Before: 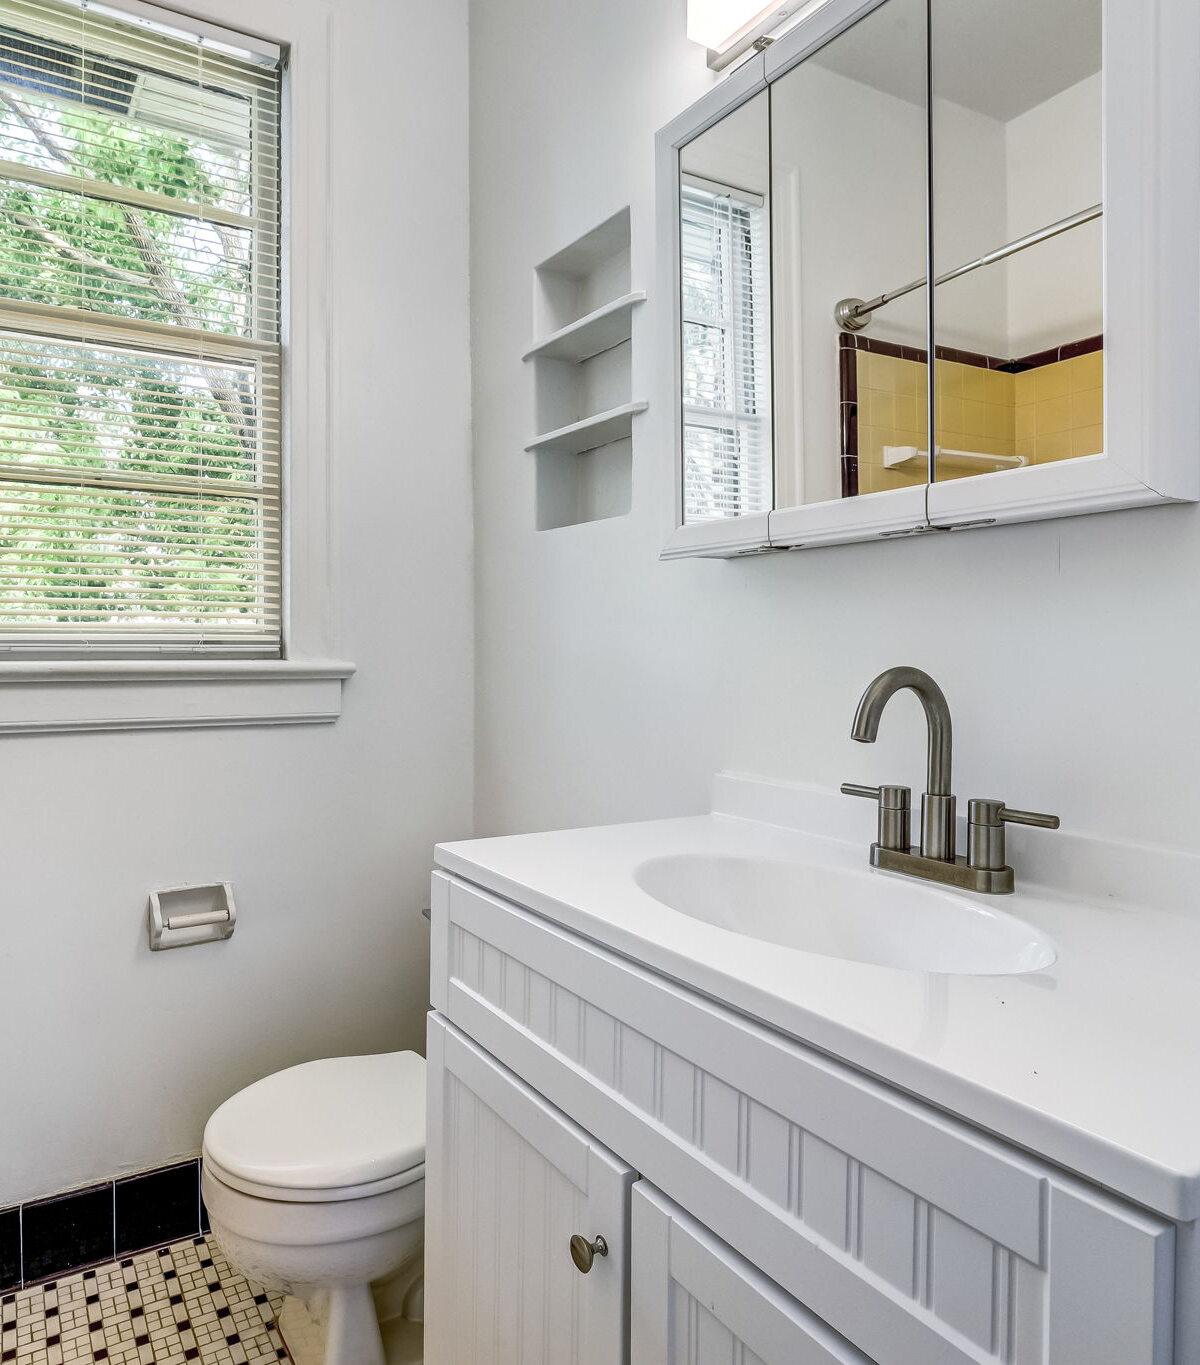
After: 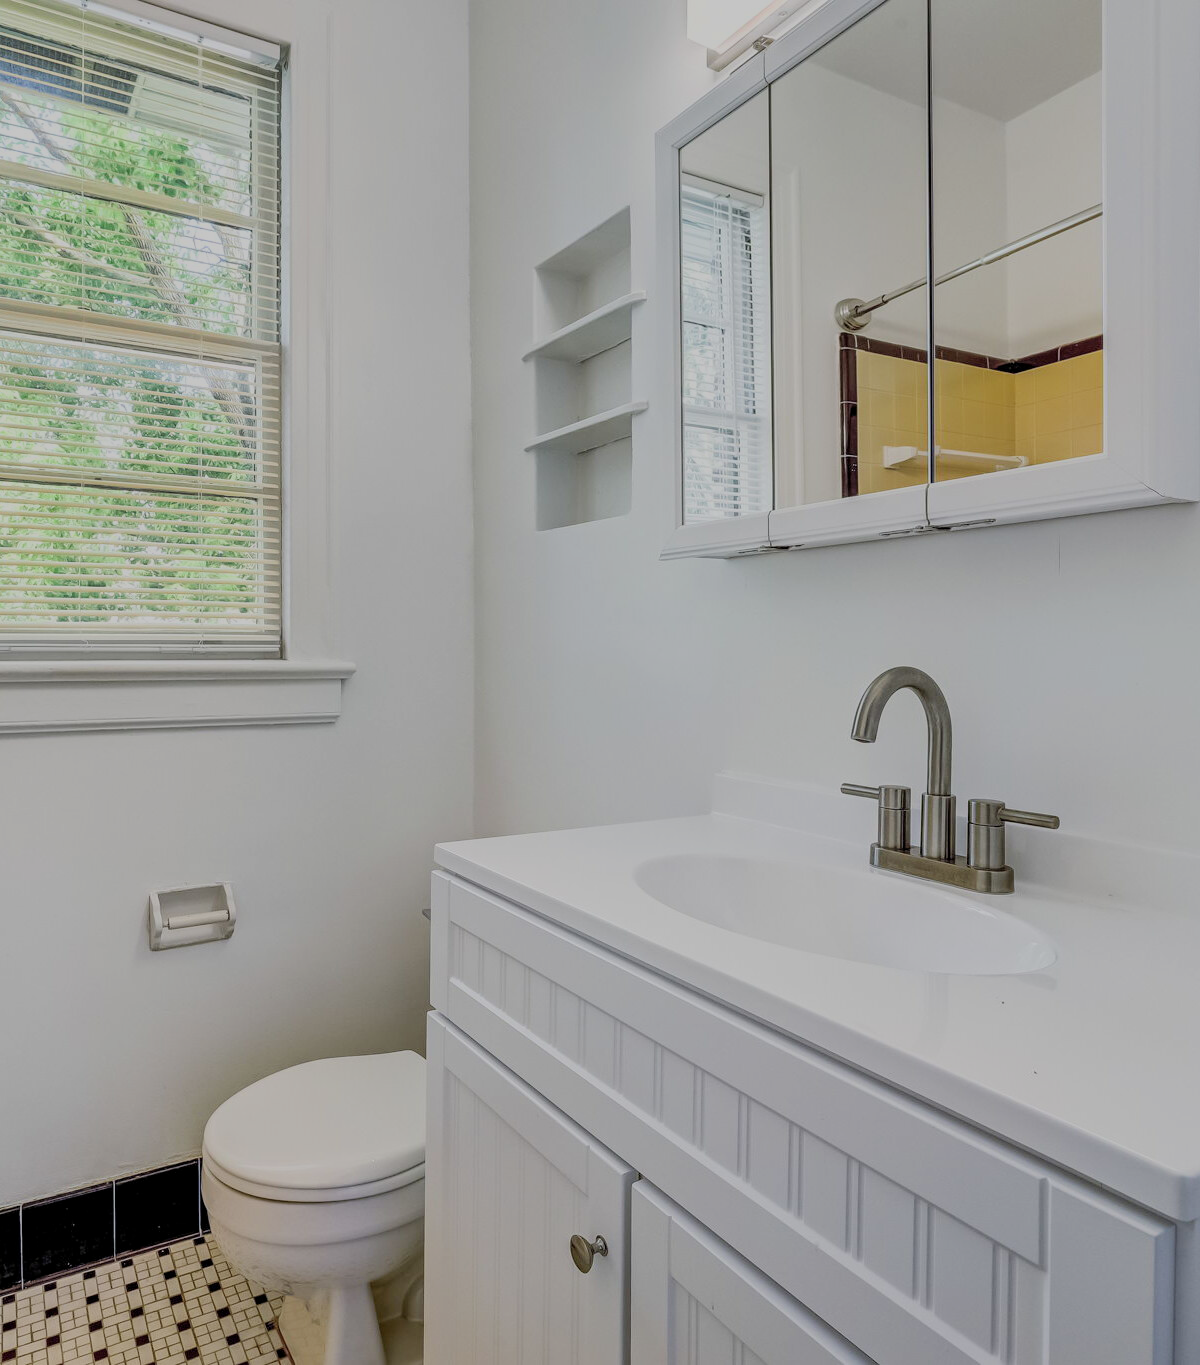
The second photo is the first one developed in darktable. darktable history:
filmic rgb: middle gray luminance 4.26%, black relative exposure -13.04 EV, white relative exposure 5.02 EV, threshold 3.02 EV, target black luminance 0%, hardness 5.2, latitude 59.67%, contrast 0.759, highlights saturation mix 3.79%, shadows ↔ highlights balance 26.1%, color science v6 (2022), enable highlight reconstruction true
